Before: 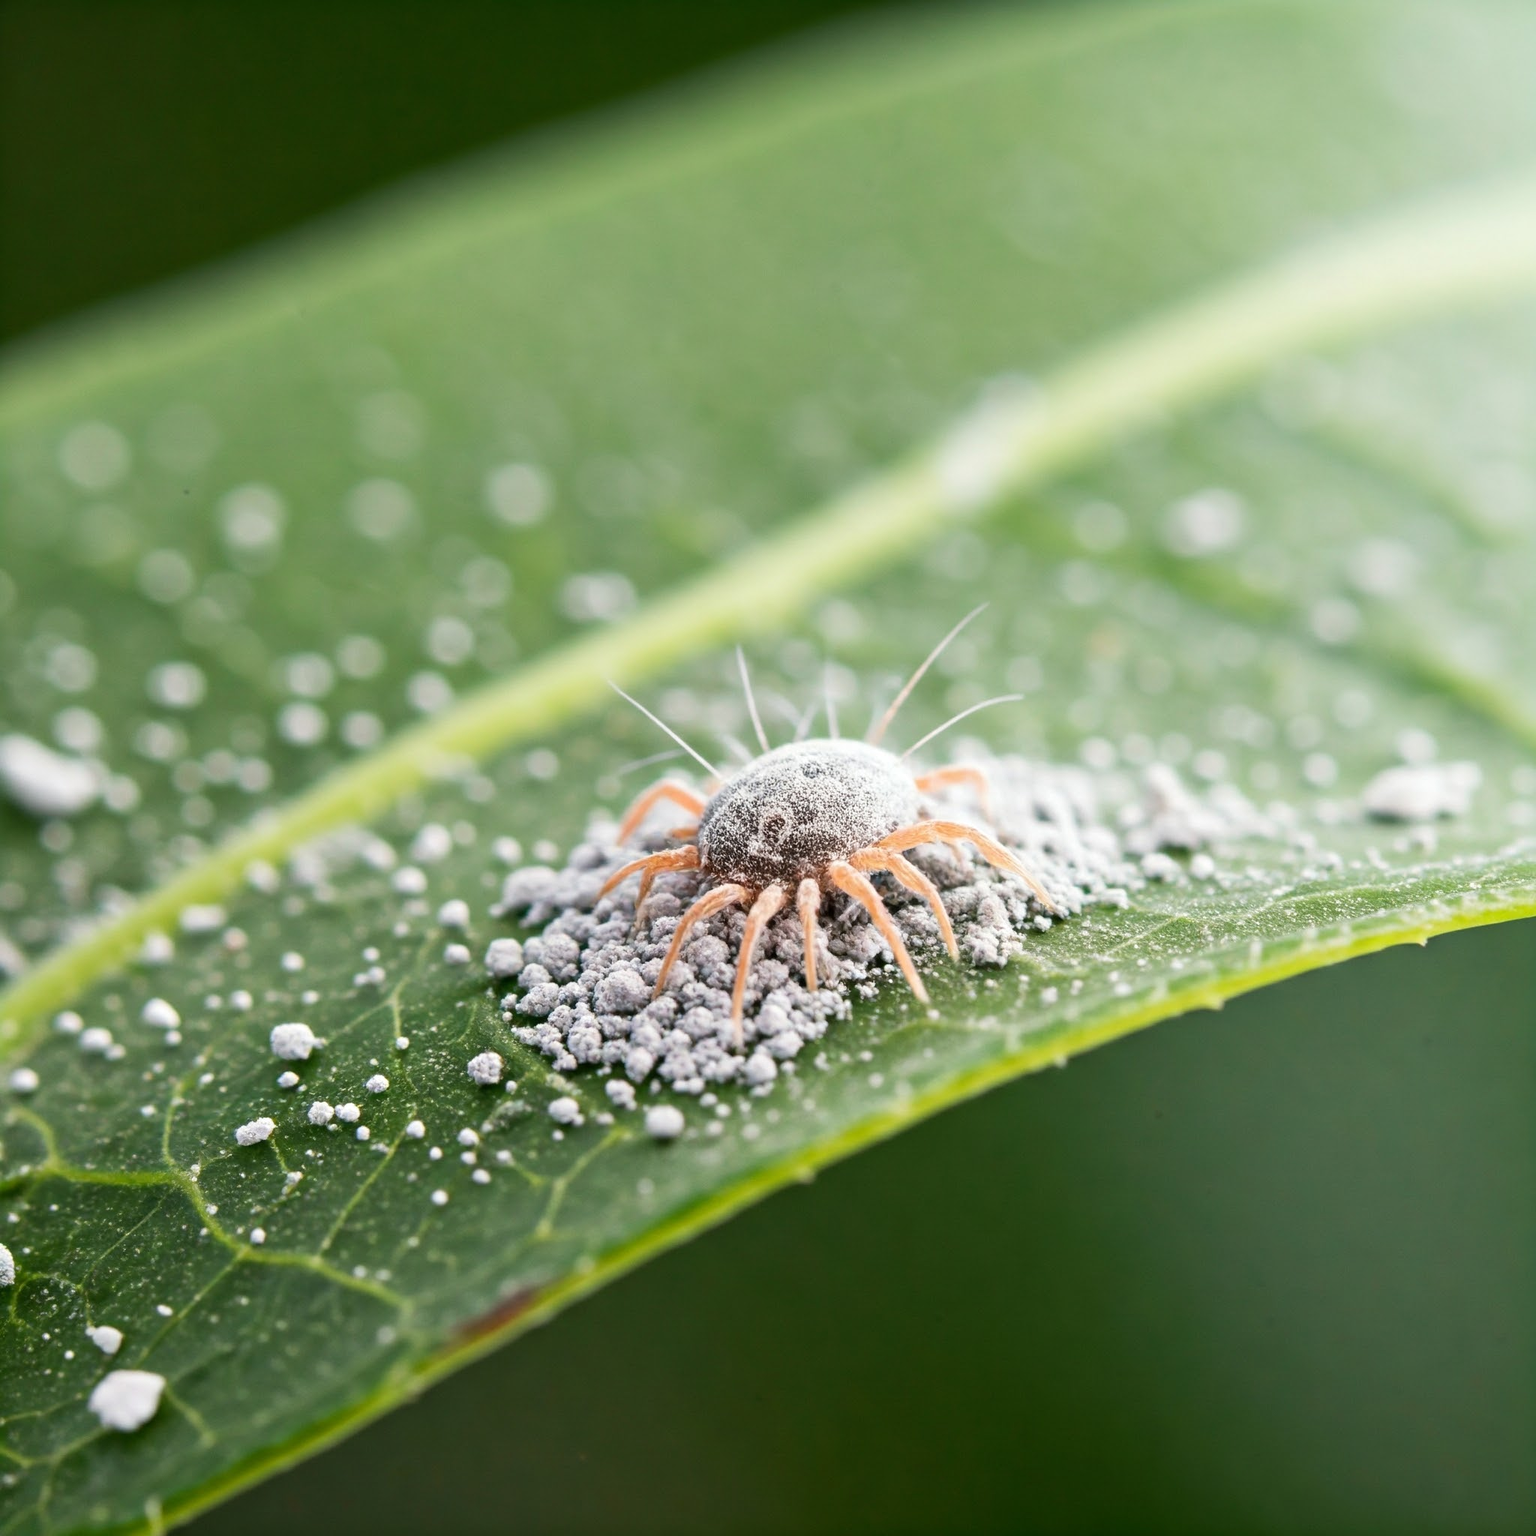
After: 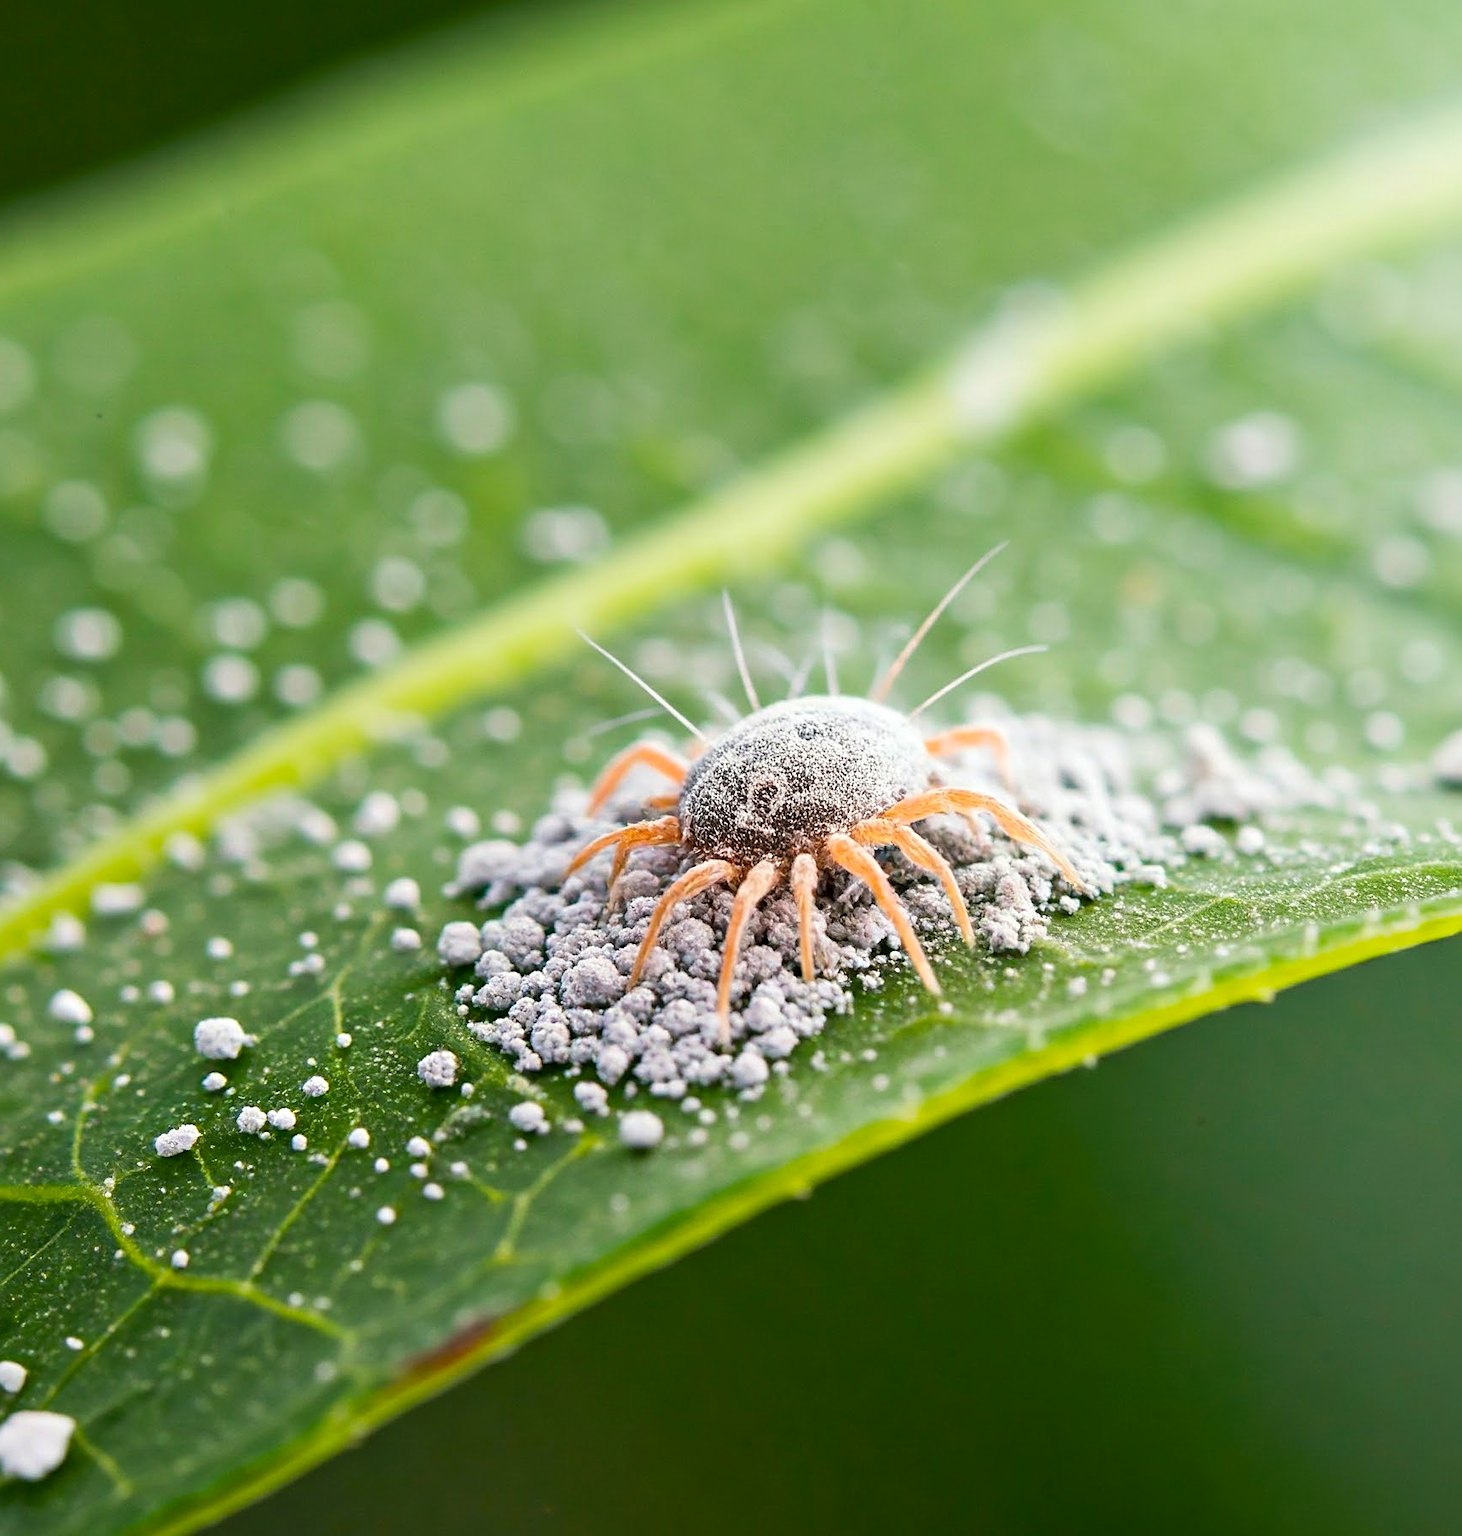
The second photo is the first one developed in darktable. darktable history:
crop: left 6.446%, top 8.188%, right 9.538%, bottom 3.548%
sharpen: radius 1.967
color balance rgb: linear chroma grading › global chroma 9.31%, global vibrance 41.49%
